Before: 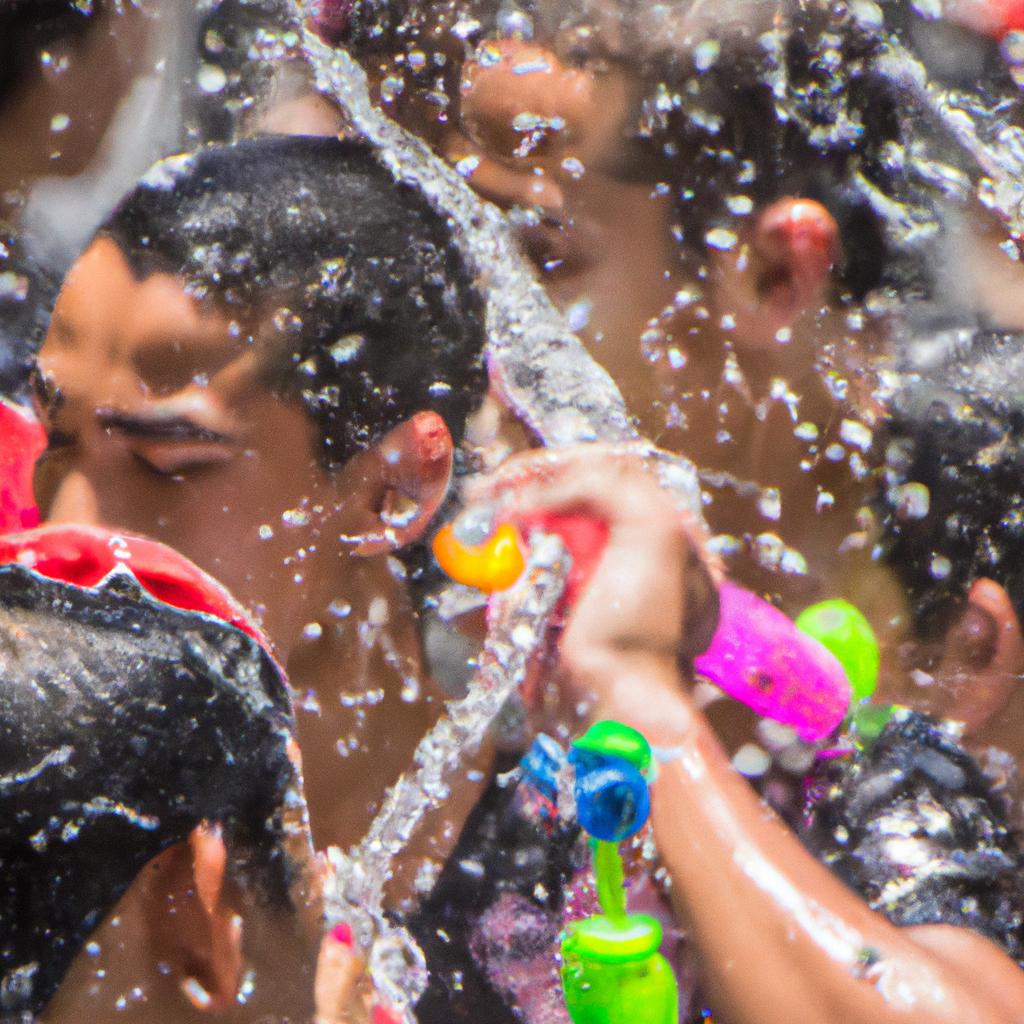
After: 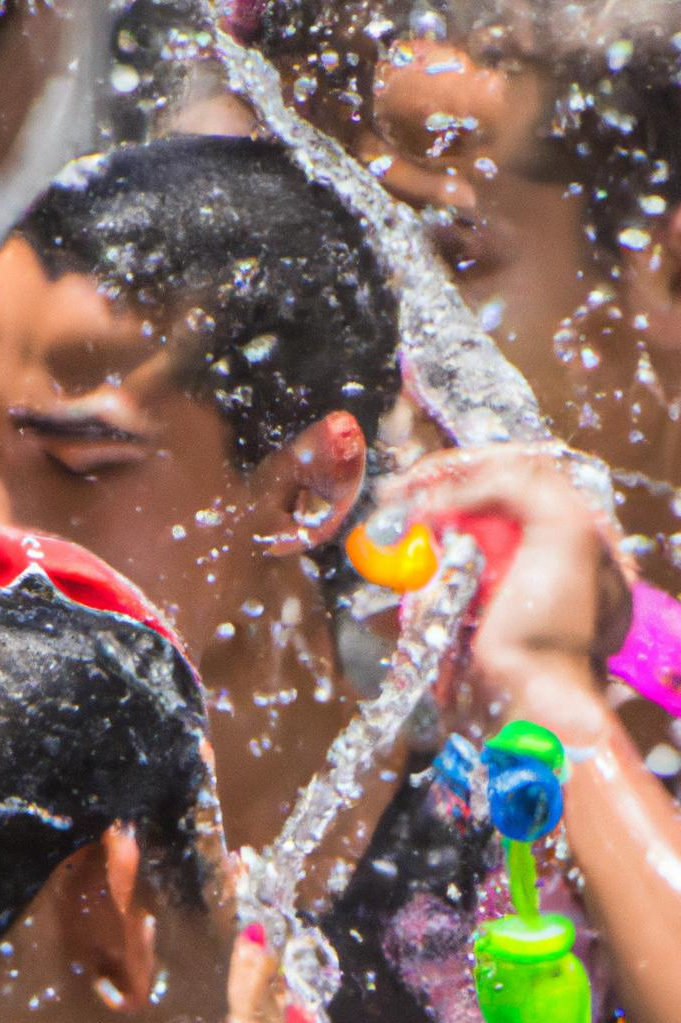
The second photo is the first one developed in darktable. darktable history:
crop and rotate: left 8.536%, right 24.893%
